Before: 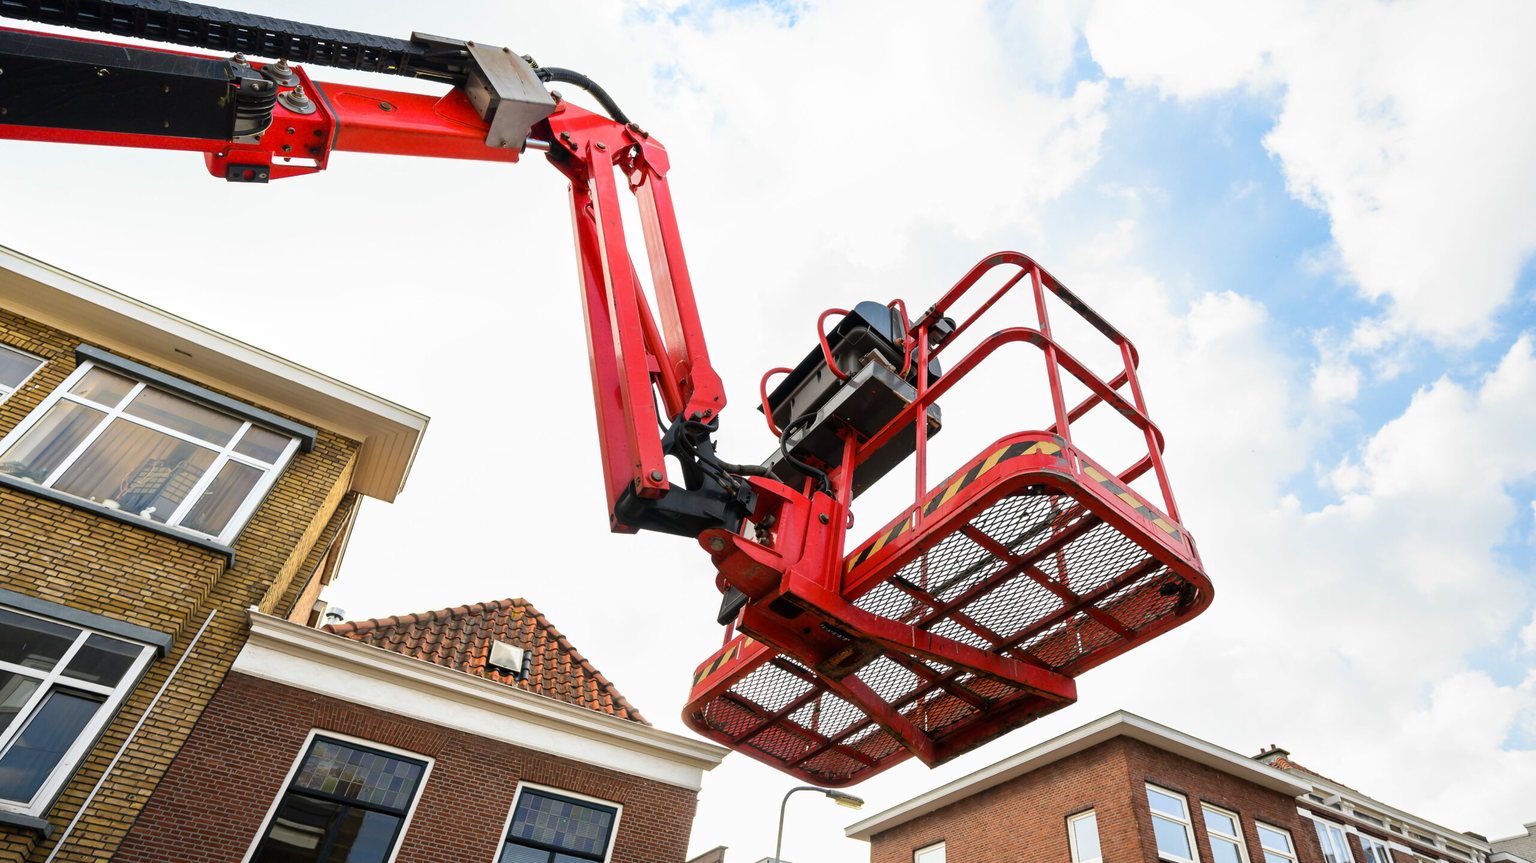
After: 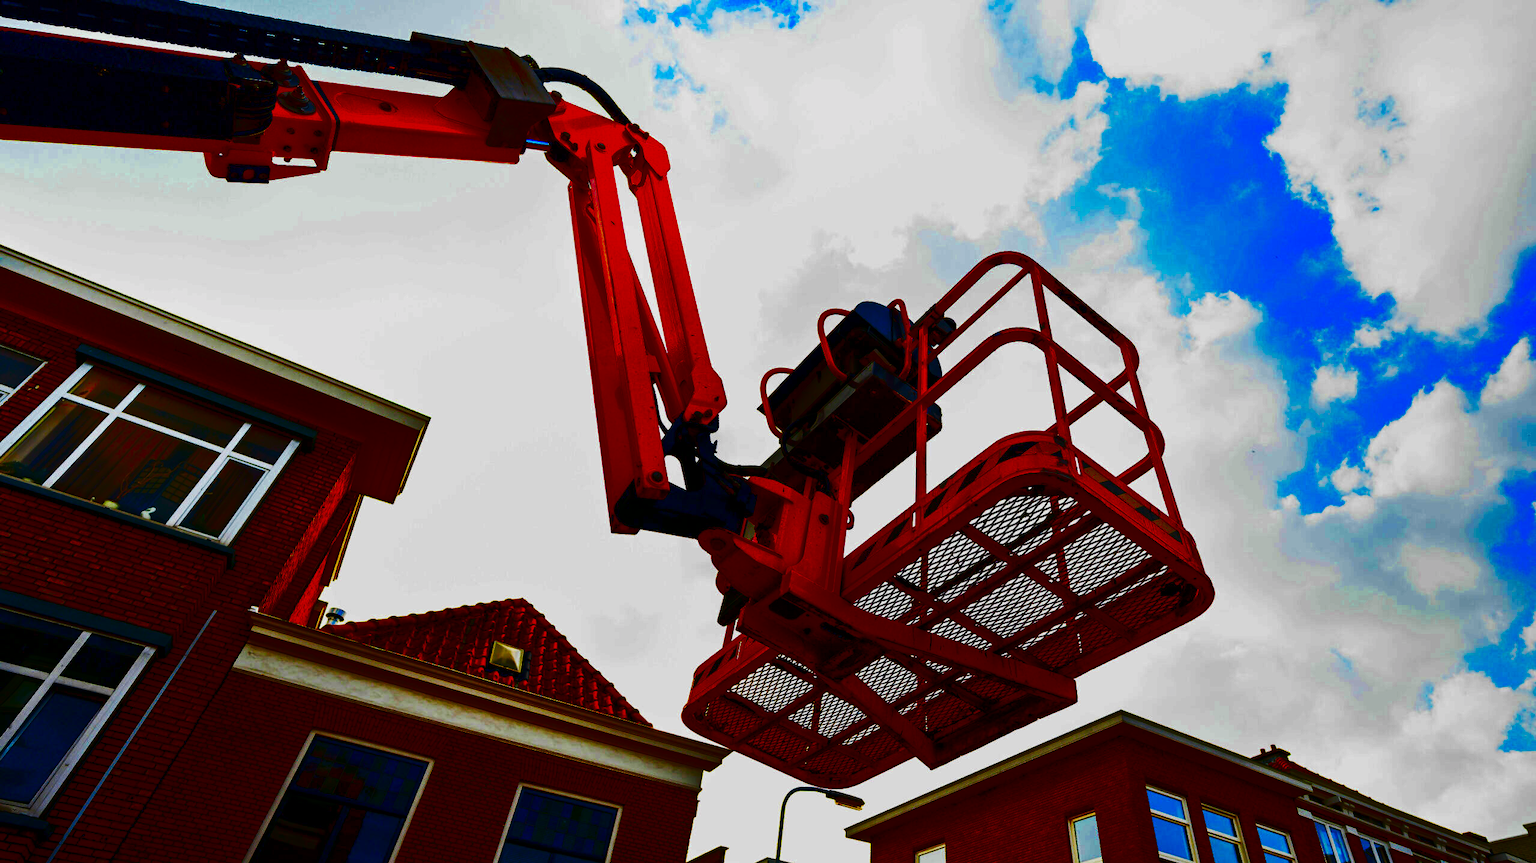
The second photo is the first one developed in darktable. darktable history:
base curve: curves: ch0 [(0, 0) (0.564, 0.291) (0.802, 0.731) (1, 1)], preserve colors none
contrast brightness saturation: brightness -0.995, saturation 0.98
color zones: curves: ch0 [(0.25, 0.5) (0.463, 0.627) (0.484, 0.637) (0.75, 0.5)]
color balance rgb: perceptual saturation grading › global saturation 35.066%, perceptual saturation grading › highlights -29.791%, perceptual saturation grading › shadows 35.835%, perceptual brilliance grading › global brilliance 1.699%, perceptual brilliance grading › highlights -3.808%, global vibrance 44.576%
